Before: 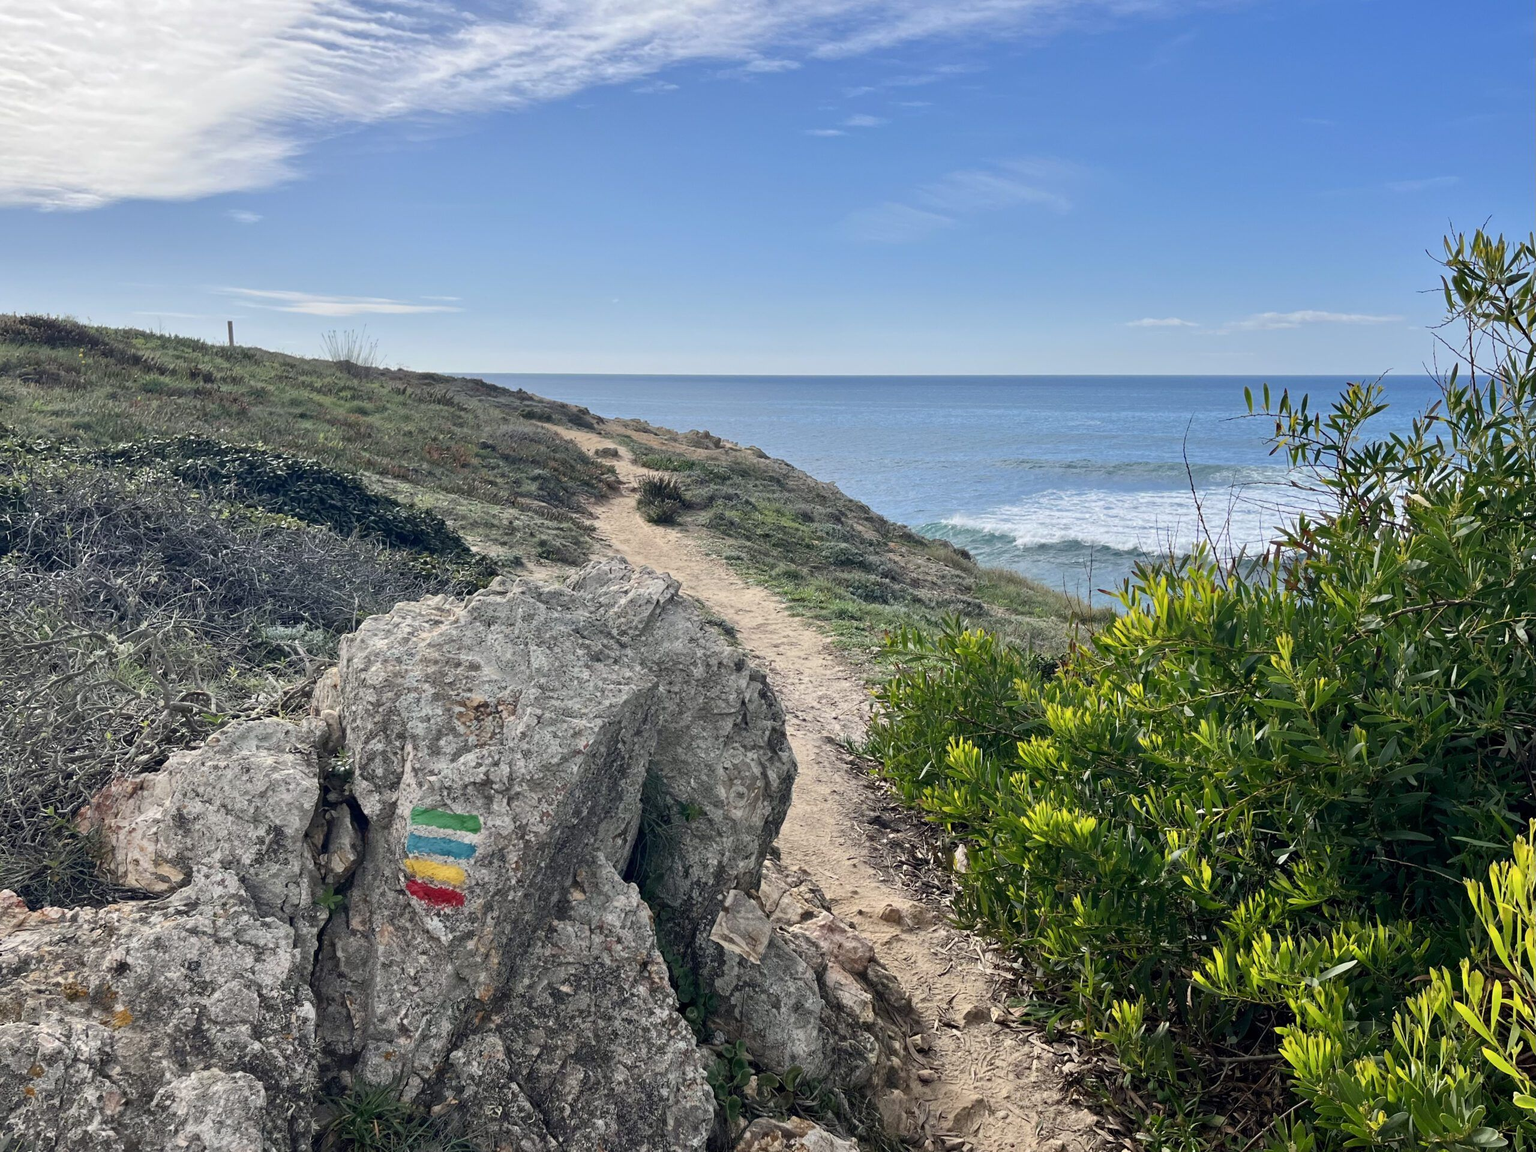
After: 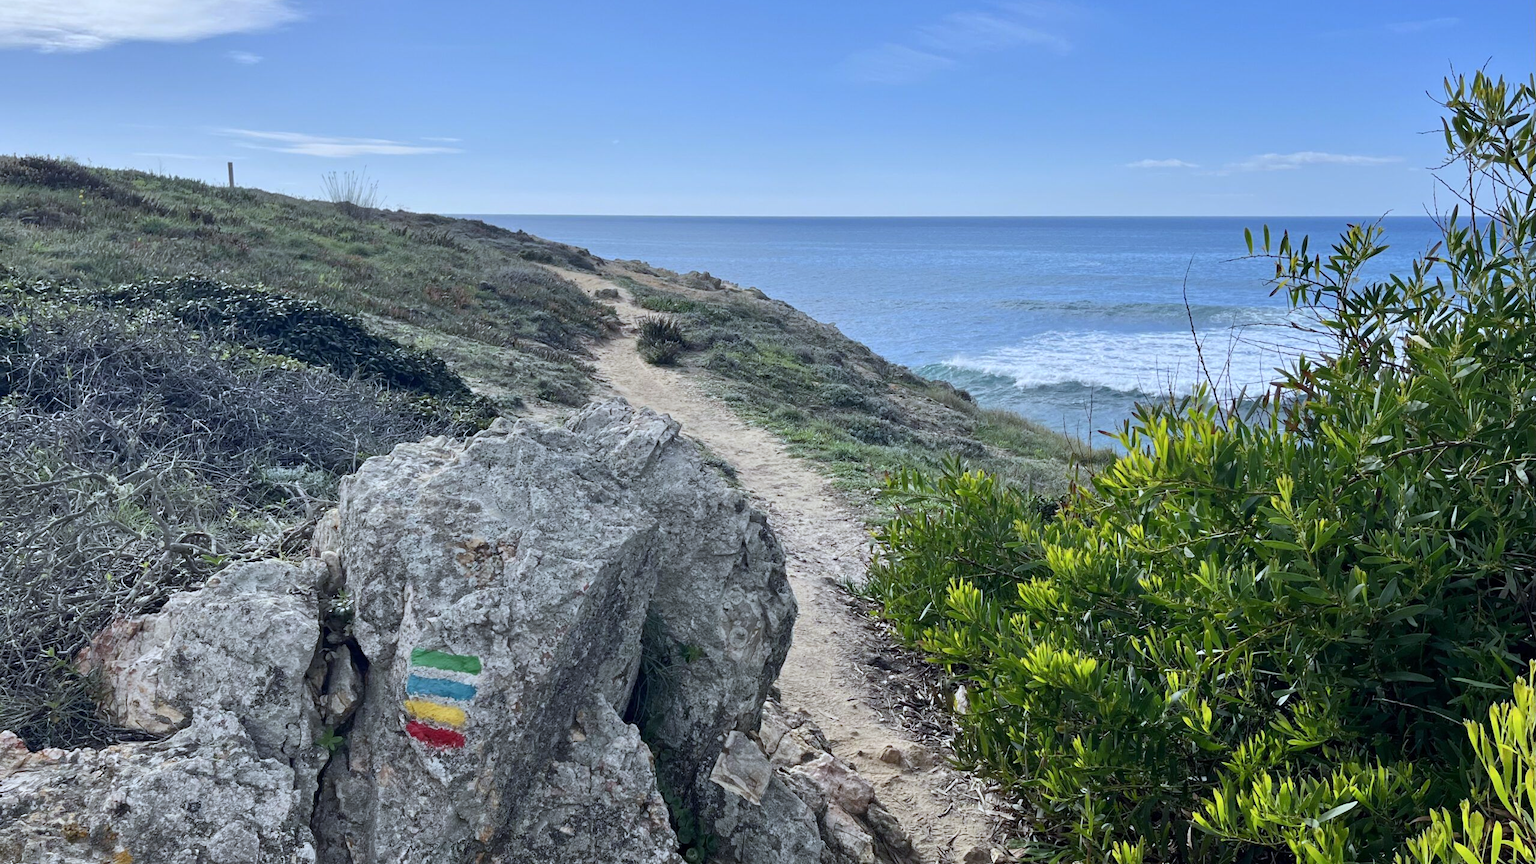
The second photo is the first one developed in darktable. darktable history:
crop: top 13.819%, bottom 11.169%
white balance: red 0.924, blue 1.095
